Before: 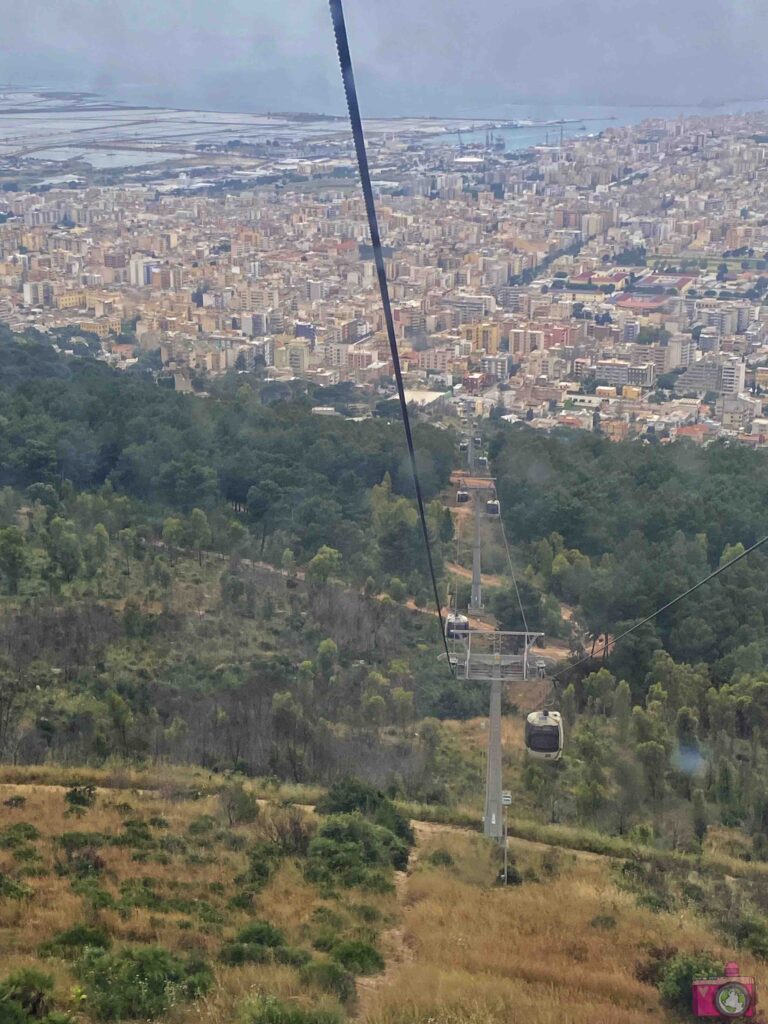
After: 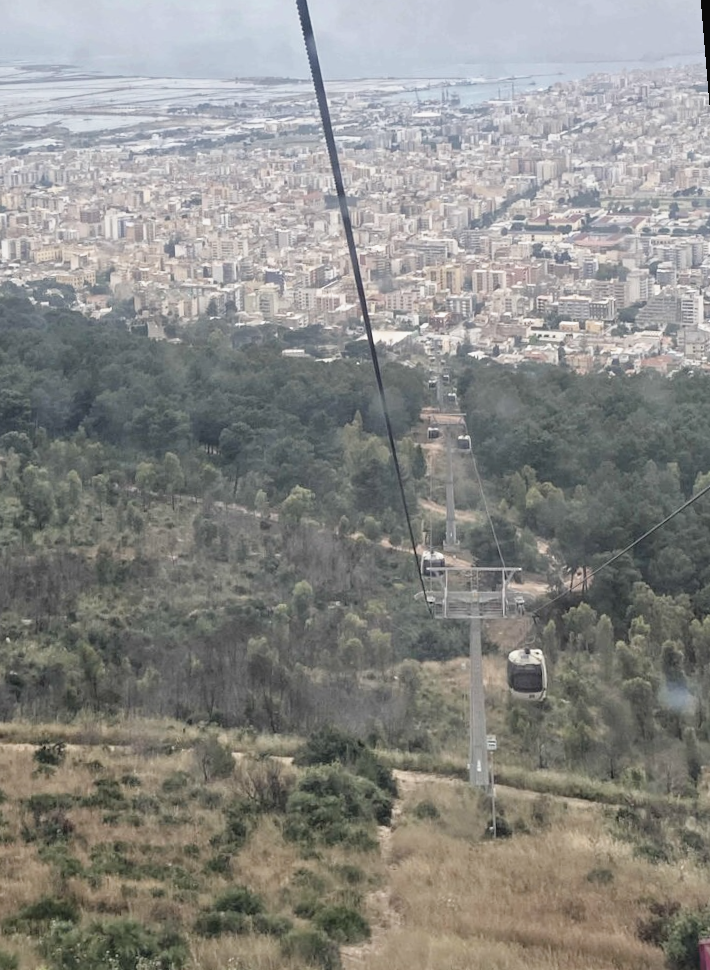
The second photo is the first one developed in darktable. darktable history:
rotate and perspective: rotation -1.68°, lens shift (vertical) -0.146, crop left 0.049, crop right 0.912, crop top 0.032, crop bottom 0.96
contrast brightness saturation: contrast -0.05, saturation -0.41
filmic rgb: white relative exposure 2.34 EV, hardness 6.59
